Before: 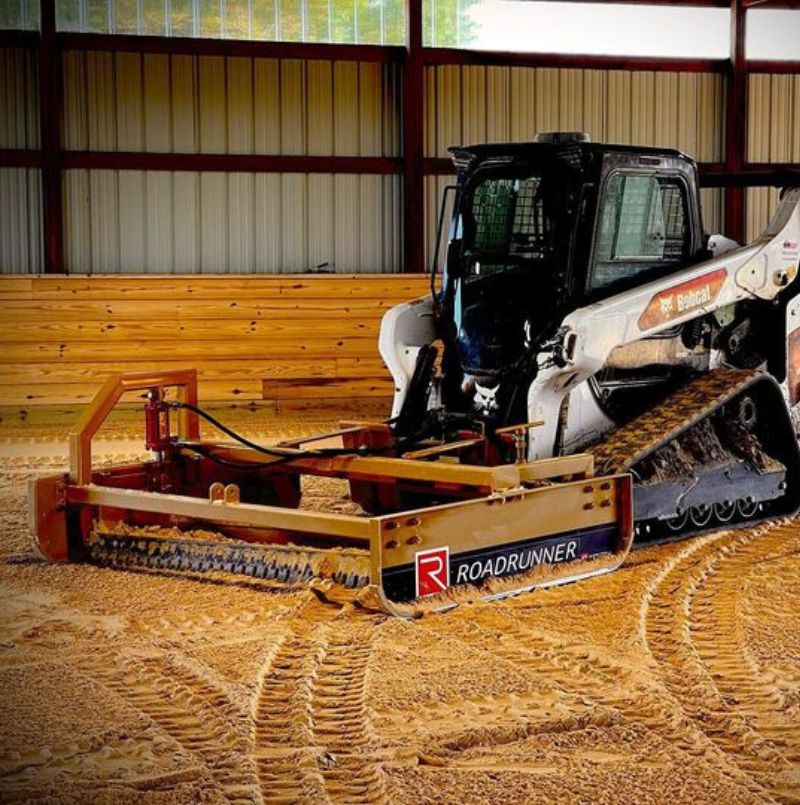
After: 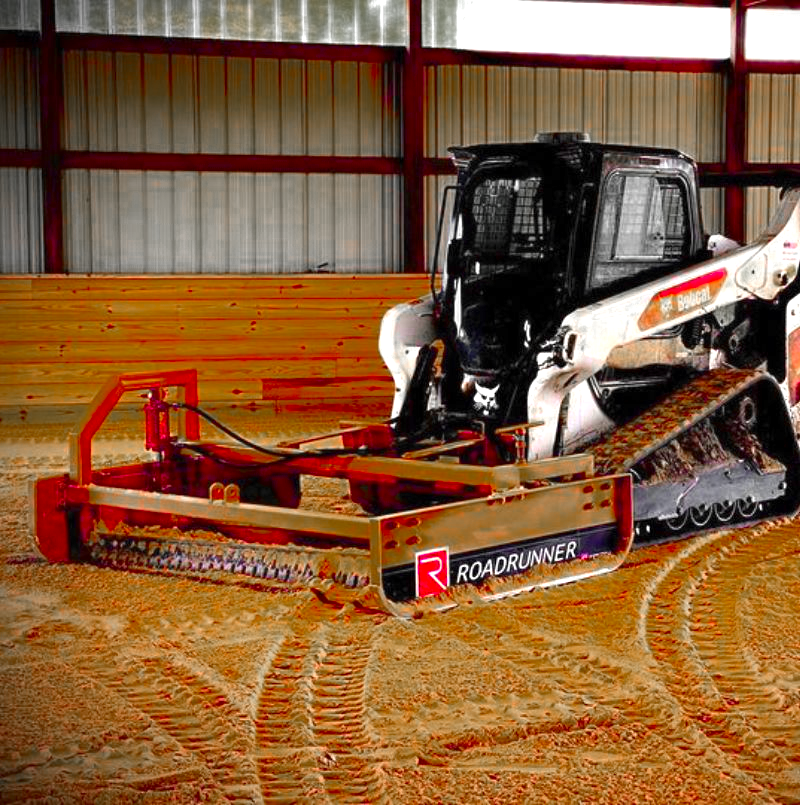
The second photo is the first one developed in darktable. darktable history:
exposure: exposure 0.921 EV, compensate exposure bias true, compensate highlight preservation false
color zones: curves: ch0 [(0, 0.48) (0.209, 0.398) (0.305, 0.332) (0.429, 0.493) (0.571, 0.5) (0.714, 0.5) (0.857, 0.5) (1, 0.48)]; ch1 [(0, 0.736) (0.143, 0.625) (0.225, 0.371) (0.429, 0.256) (0.571, 0.241) (0.714, 0.213) (0.857, 0.48) (1, 0.736)]; ch2 [(0, 0.448) (0.143, 0.498) (0.286, 0.5) (0.429, 0.5) (0.571, 0.5) (0.714, 0.5) (0.857, 0.5) (1, 0.448)], mix 101.7%
